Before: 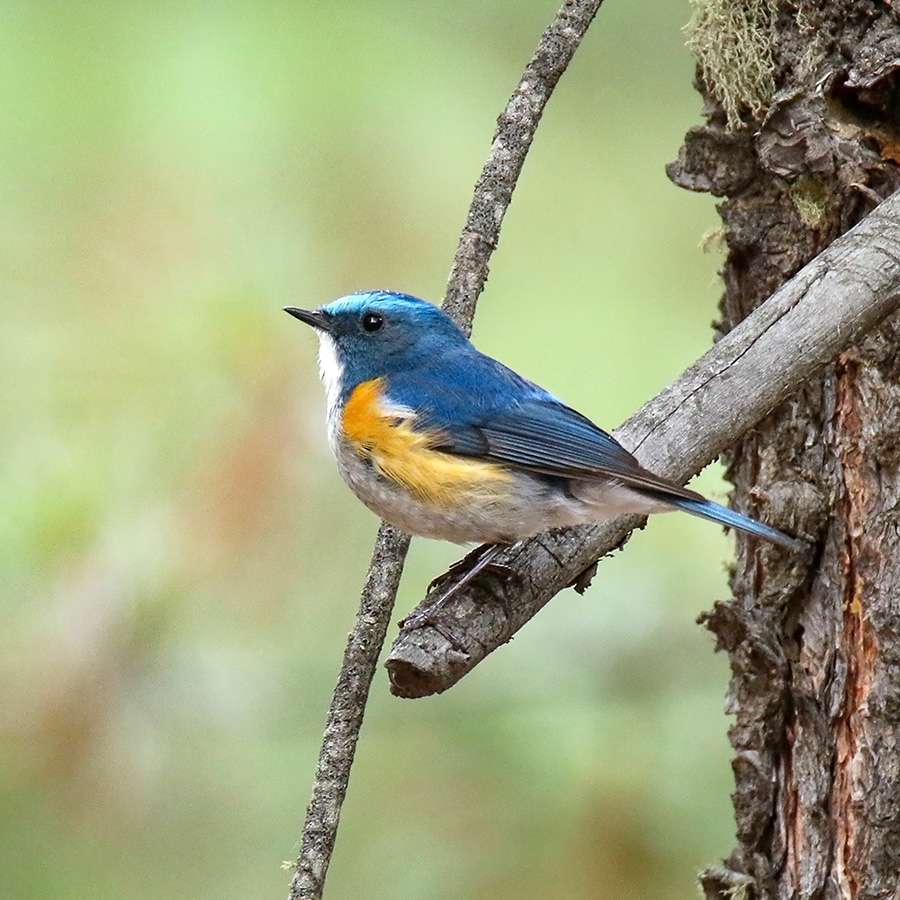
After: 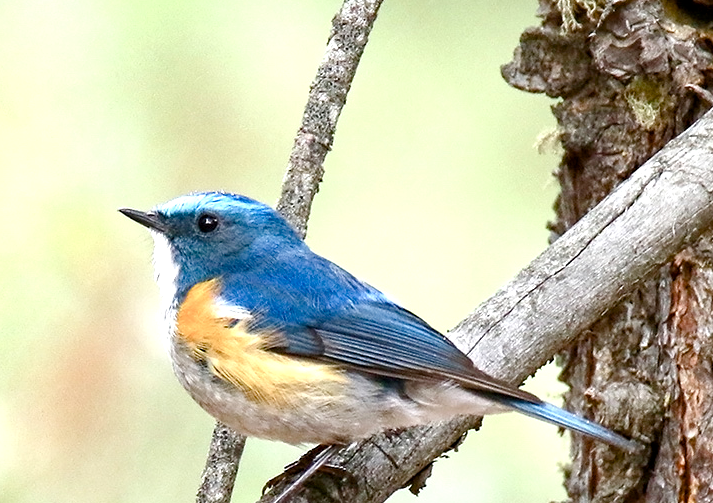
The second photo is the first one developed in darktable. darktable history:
crop: left 18.395%, top 11.076%, right 2.328%, bottom 32.98%
color balance rgb: perceptual saturation grading › global saturation 20%, perceptual saturation grading › highlights -50.379%, perceptual saturation grading › shadows 30.847%
exposure: black level correction 0.001, exposure 0.676 EV, compensate highlight preservation false
